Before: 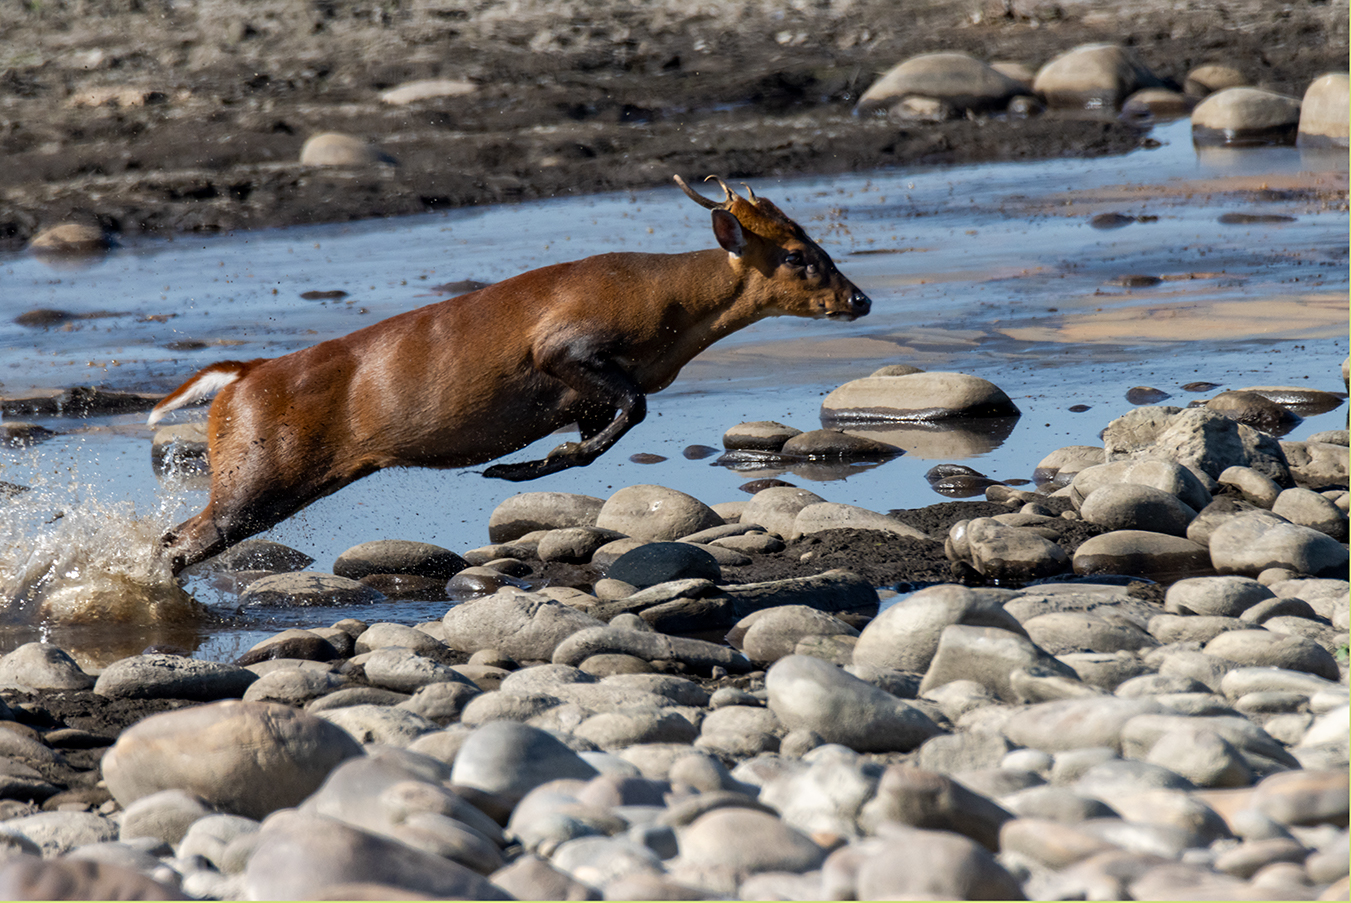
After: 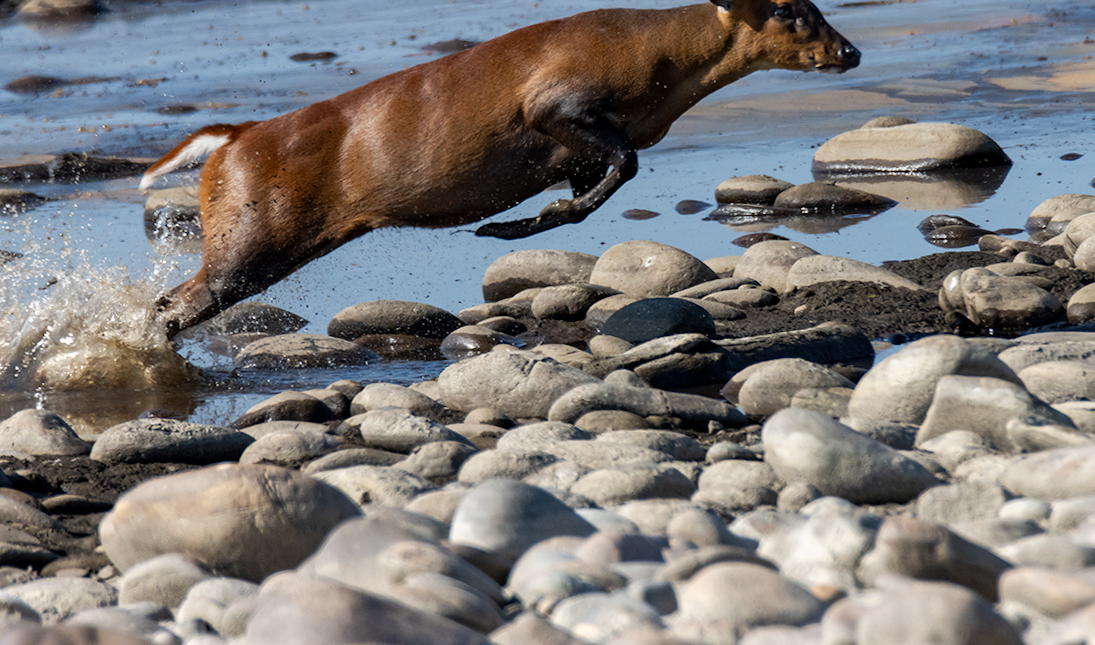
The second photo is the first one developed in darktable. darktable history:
crop: top 26.531%, right 17.959%
rotate and perspective: rotation -1°, crop left 0.011, crop right 0.989, crop top 0.025, crop bottom 0.975
